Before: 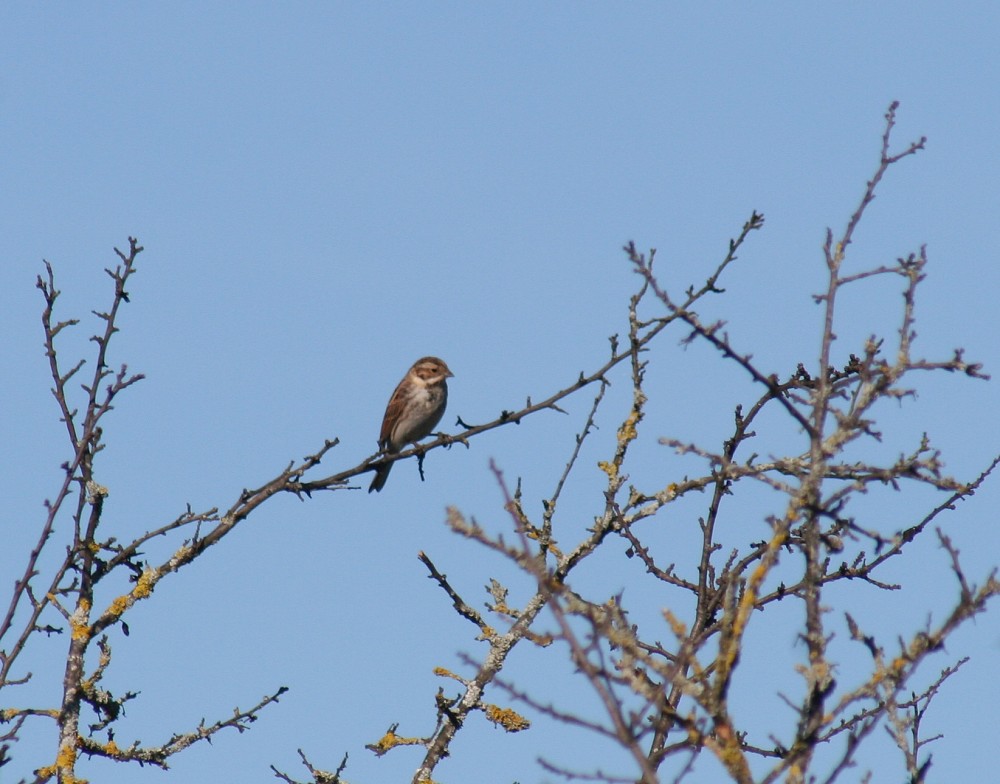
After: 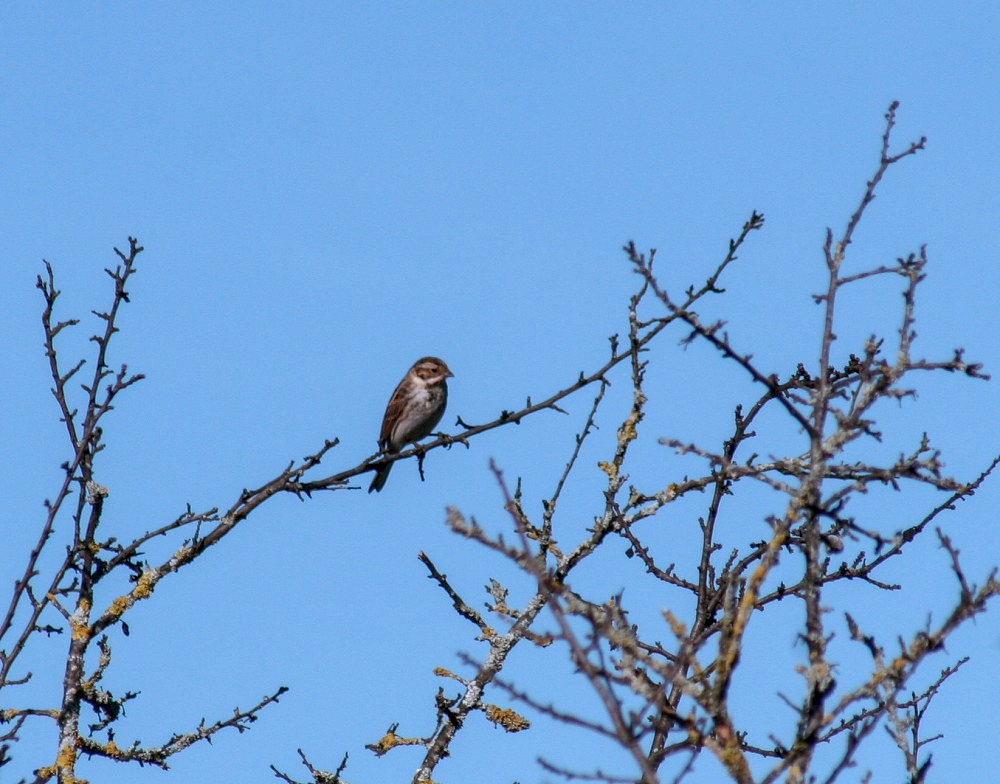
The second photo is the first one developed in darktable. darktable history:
color correction: highlights a* -2.23, highlights b* -18.49
local contrast: detail 142%
